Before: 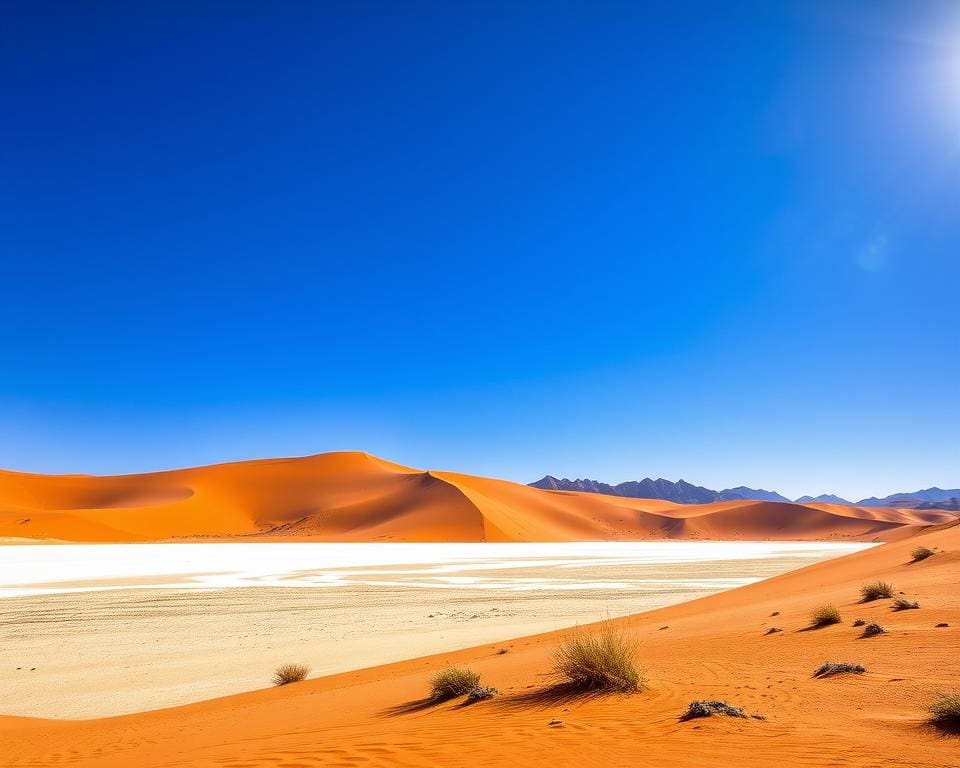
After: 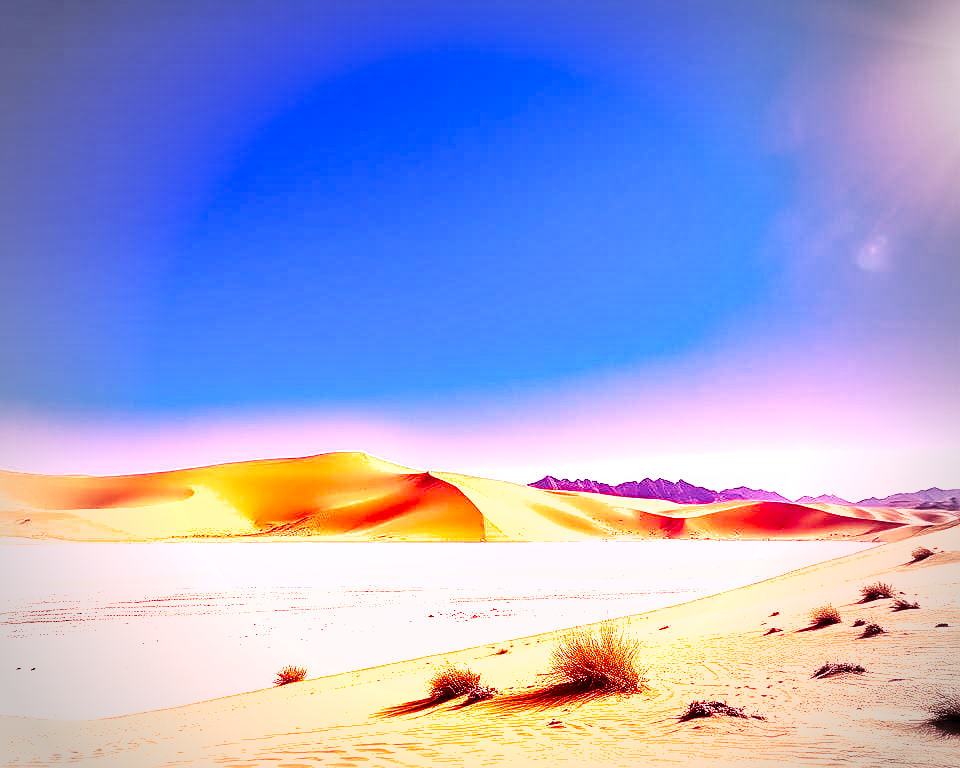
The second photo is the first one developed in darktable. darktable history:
sharpen: on, module defaults
base curve: curves: ch0 [(0, 0) (0.028, 0.03) (0.121, 0.232) (0.46, 0.748) (0.859, 0.968) (1, 1)], preserve colors none
shadows and highlights: low approximation 0.01, soften with gaussian
exposure: black level correction 0.009, exposure 0.014 EV, compensate highlight preservation false
graduated density: on, module defaults
white balance: red 2.291, blue 1.415
raw denoise: x [[0, 0.25, 0.5, 0.75, 1] ×4]
local contrast: mode bilateral grid, contrast 20, coarseness 50, detail 141%, midtone range 0.2
levels: levels [0, 0.492, 0.984]
vignetting: fall-off start 67.15%, brightness -0.442, saturation -0.691, width/height ratio 1.011, unbound false
